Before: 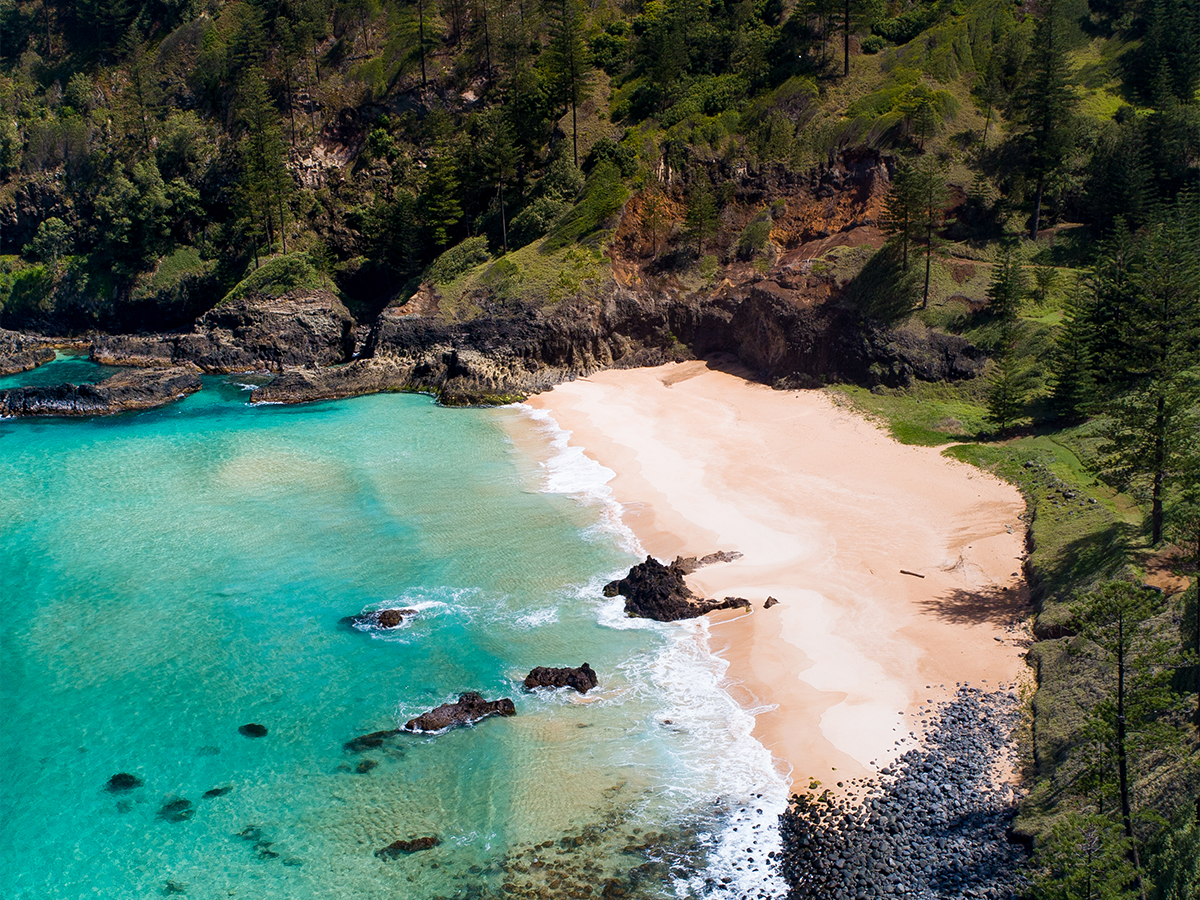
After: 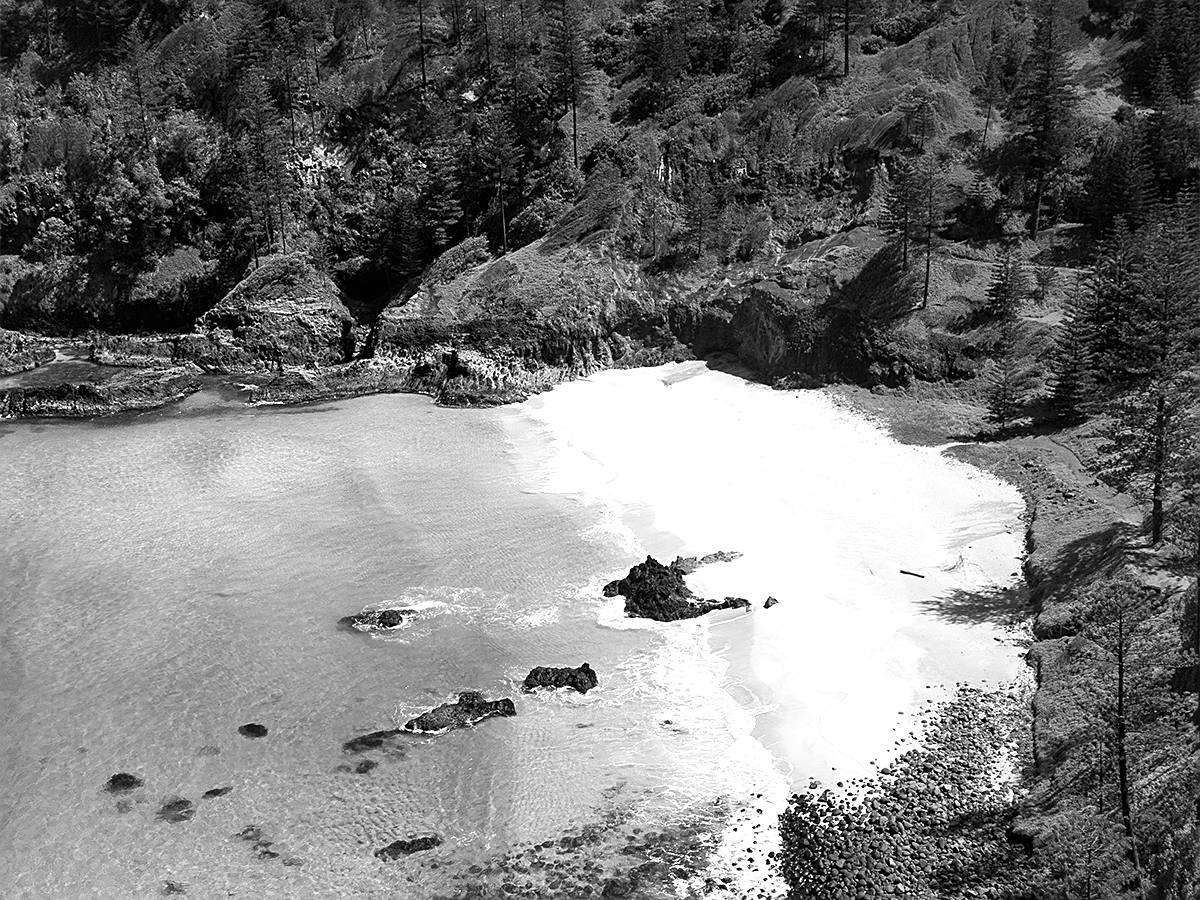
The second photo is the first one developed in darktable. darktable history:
white balance: emerald 1
monochrome: a 73.58, b 64.21
sharpen: on, module defaults
exposure: black level correction 0, exposure 0.7 EV, compensate exposure bias true, compensate highlight preservation false
